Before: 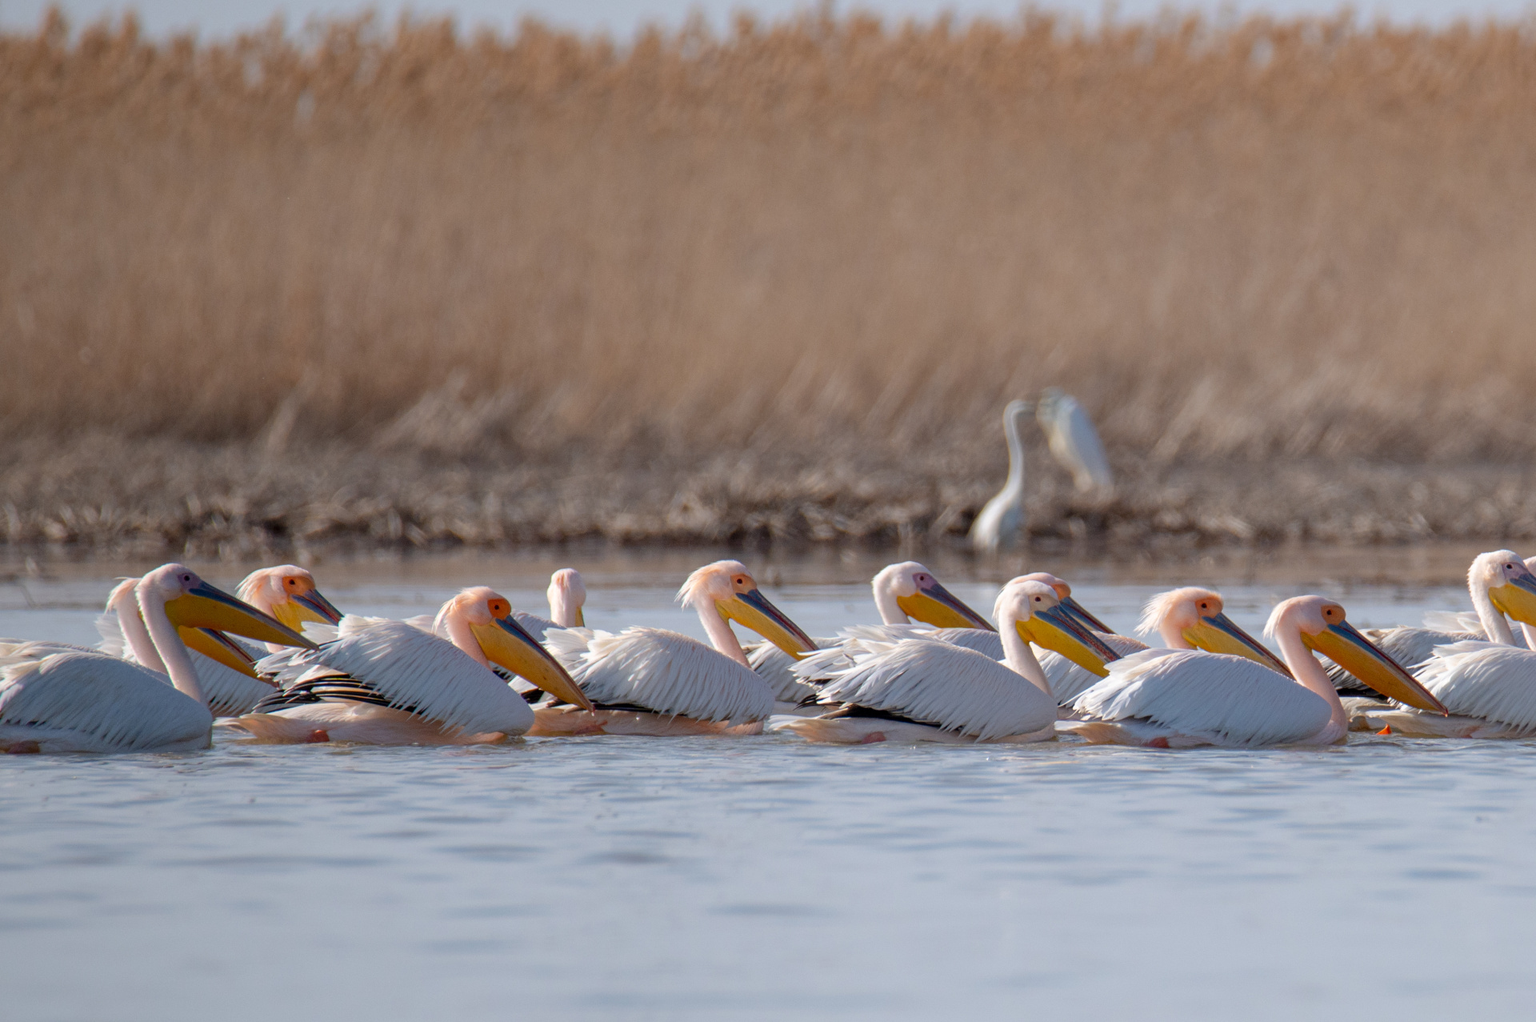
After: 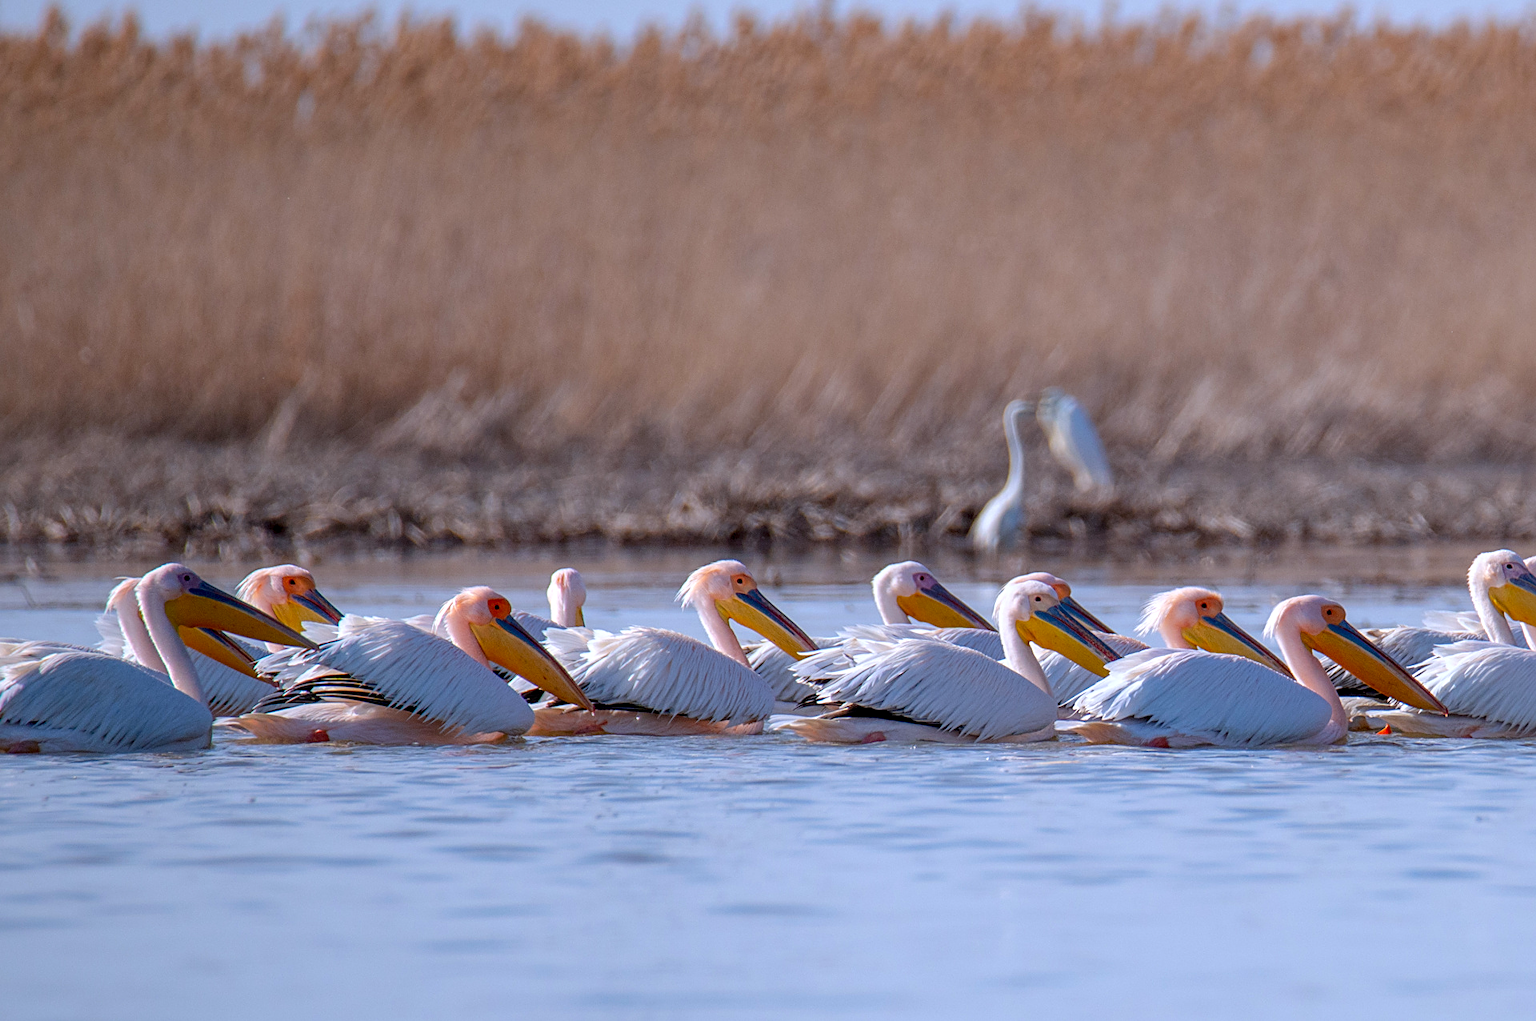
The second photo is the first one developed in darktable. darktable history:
color correction: highlights b* -0.061, saturation 1.3
sharpen: on, module defaults
color calibration: illuminant as shot in camera, x 0.365, y 0.378, temperature 4428.67 K
local contrast: on, module defaults
